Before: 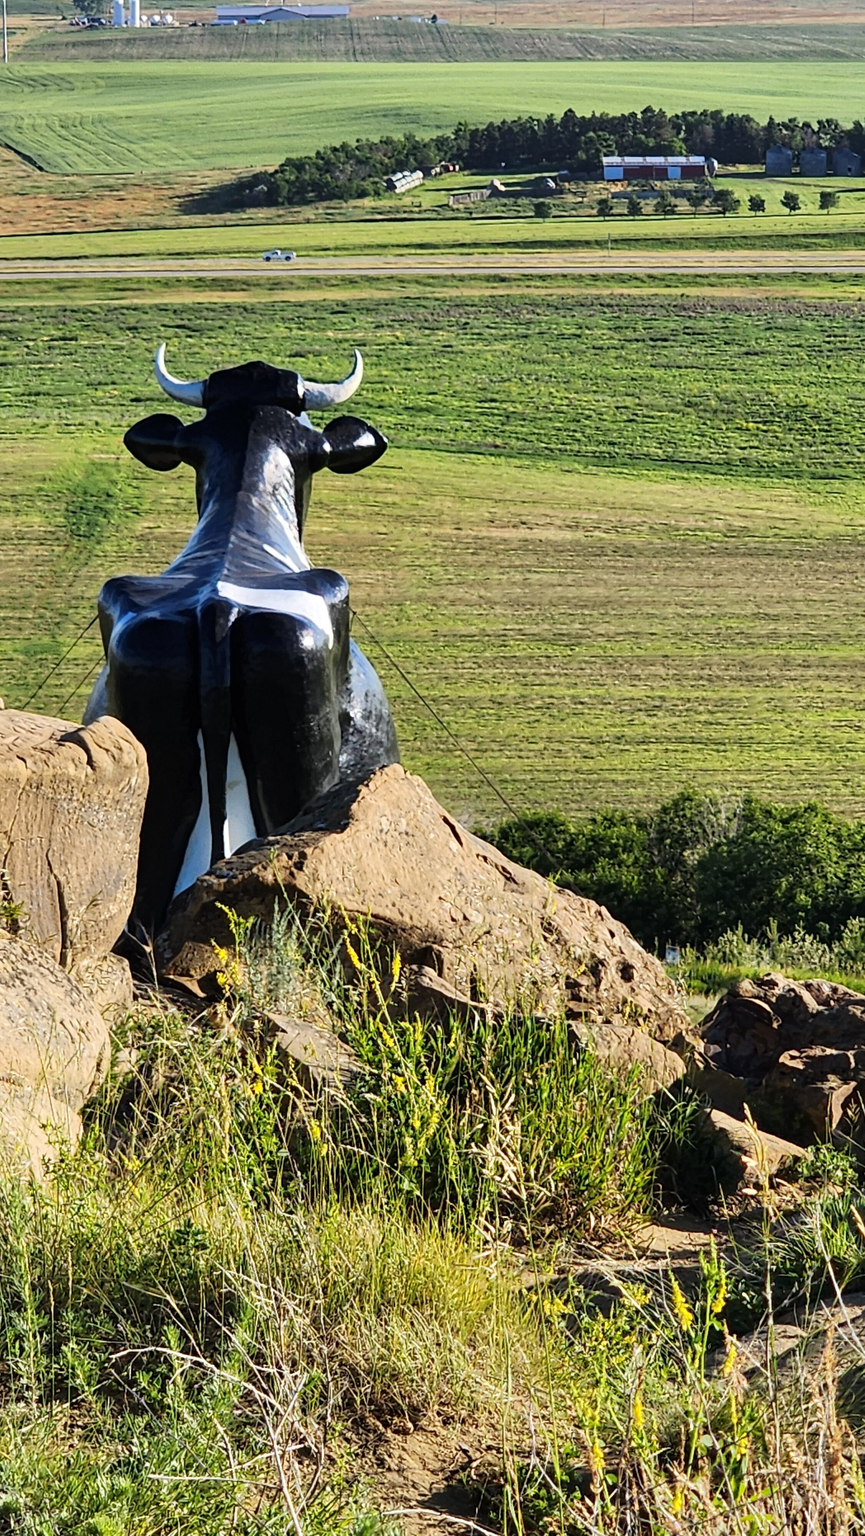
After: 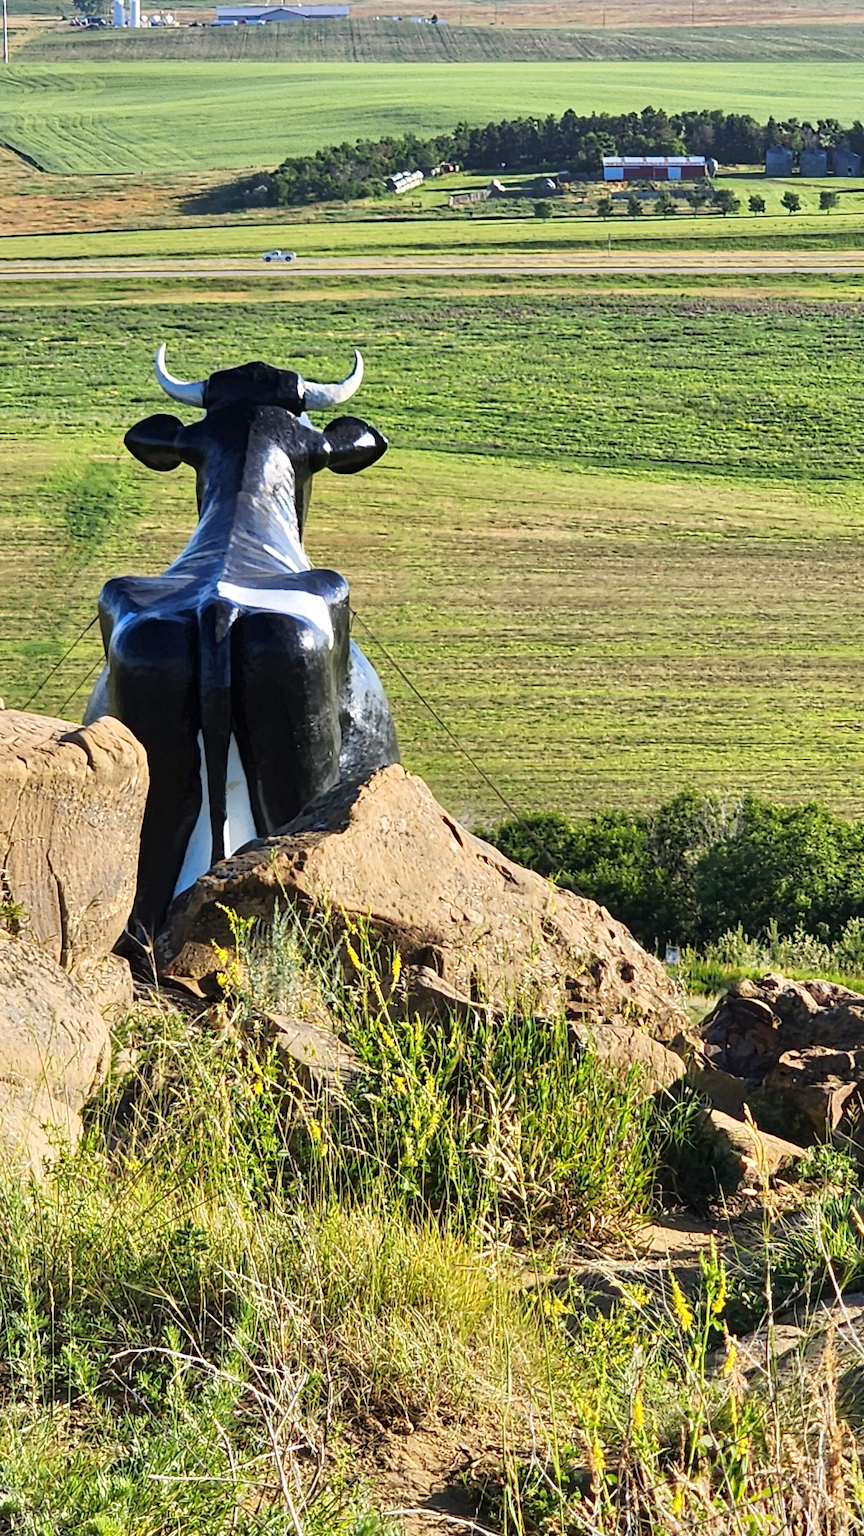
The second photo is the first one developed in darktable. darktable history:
tone equalizer: -8 EV 1 EV, -7 EV 1 EV, -6 EV 1 EV, -5 EV 1 EV, -4 EV 1 EV, -3 EV 0.75 EV, -2 EV 0.5 EV, -1 EV 0.25 EV
rotate and perspective: automatic cropping original format, crop left 0, crop top 0
